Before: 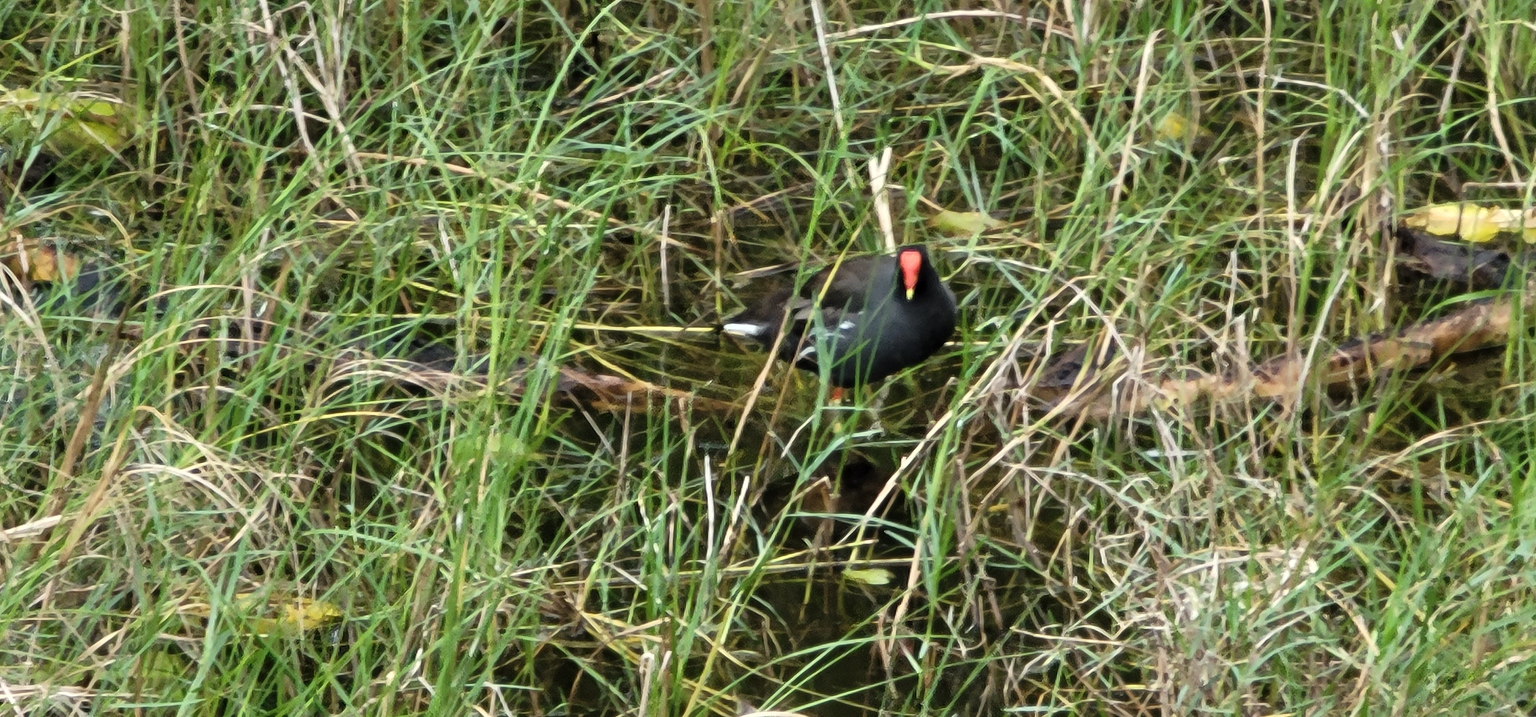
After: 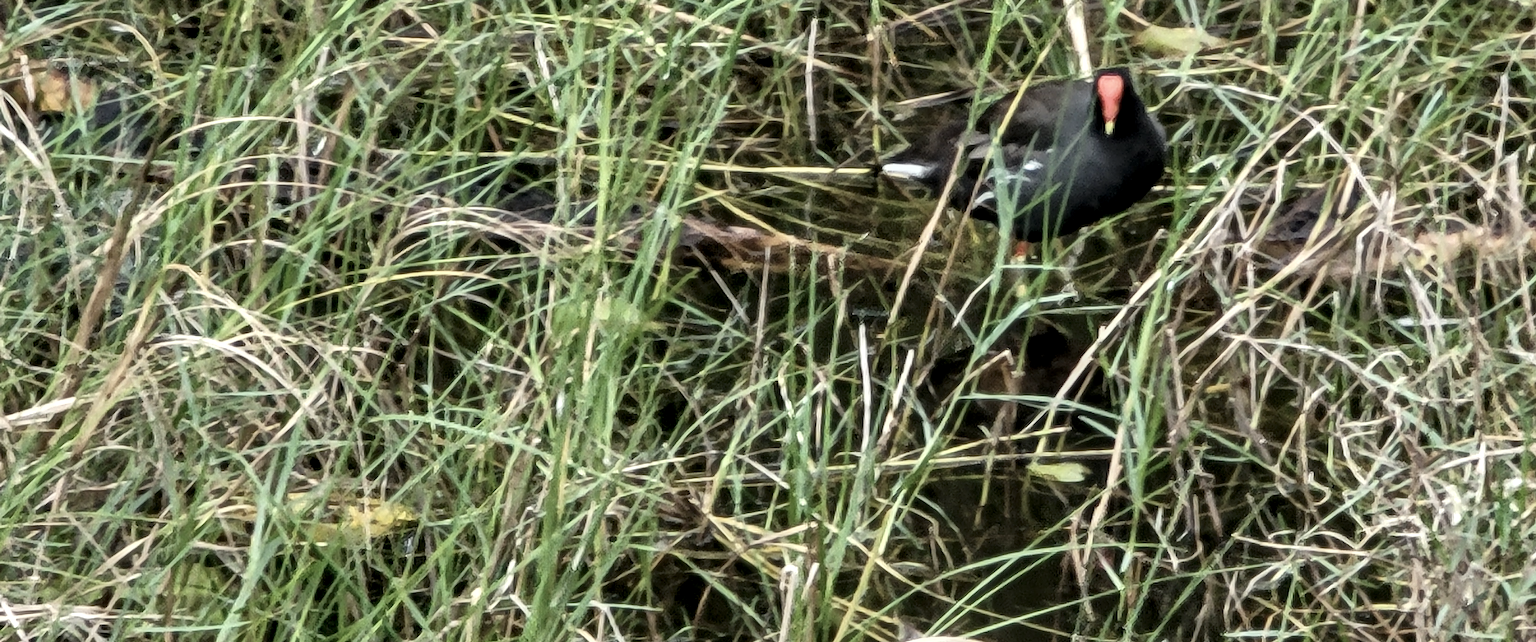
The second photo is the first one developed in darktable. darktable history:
exposure: compensate exposure bias true, compensate highlight preservation false
crop: top 26.486%, right 17.971%
contrast brightness saturation: contrast 0.103, saturation -0.303
shadows and highlights: shadows 21.05, highlights -81.55, soften with gaussian
local contrast: highlights 44%, shadows 62%, detail 136%, midtone range 0.52
